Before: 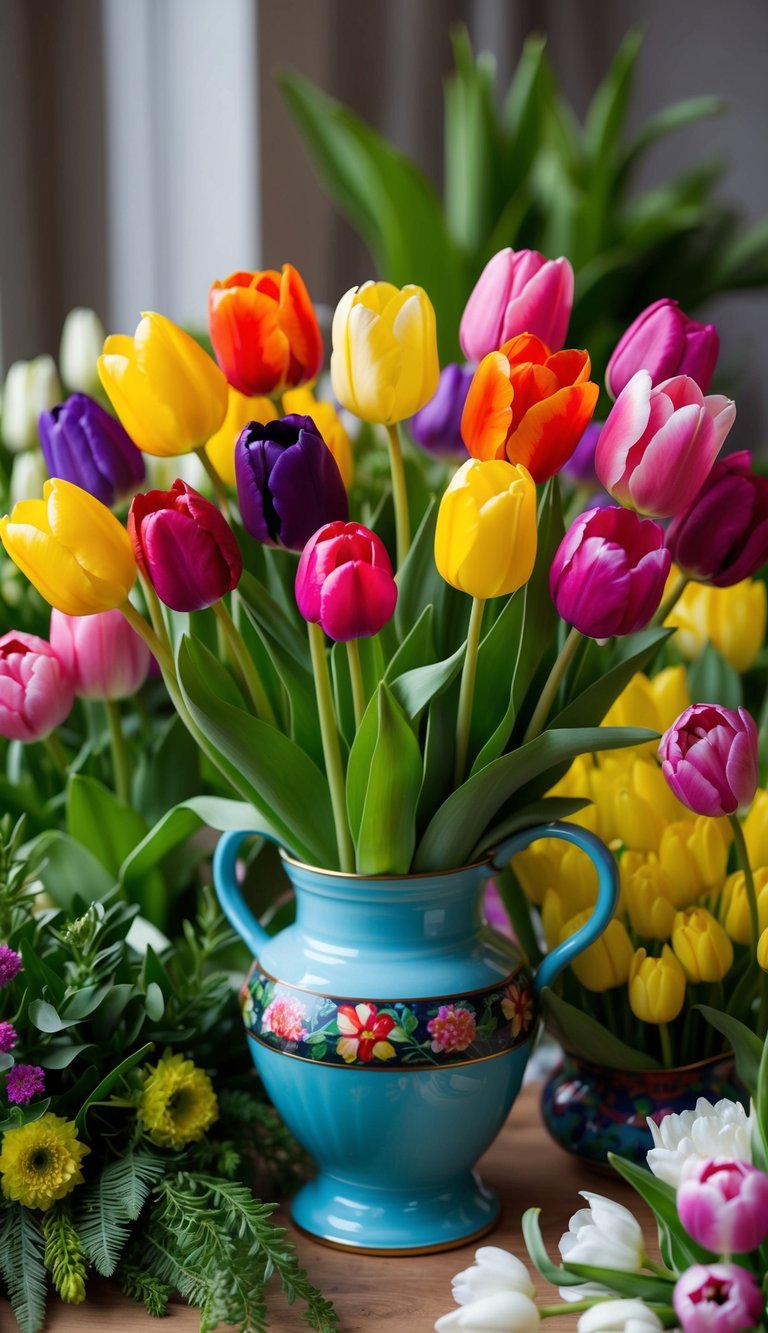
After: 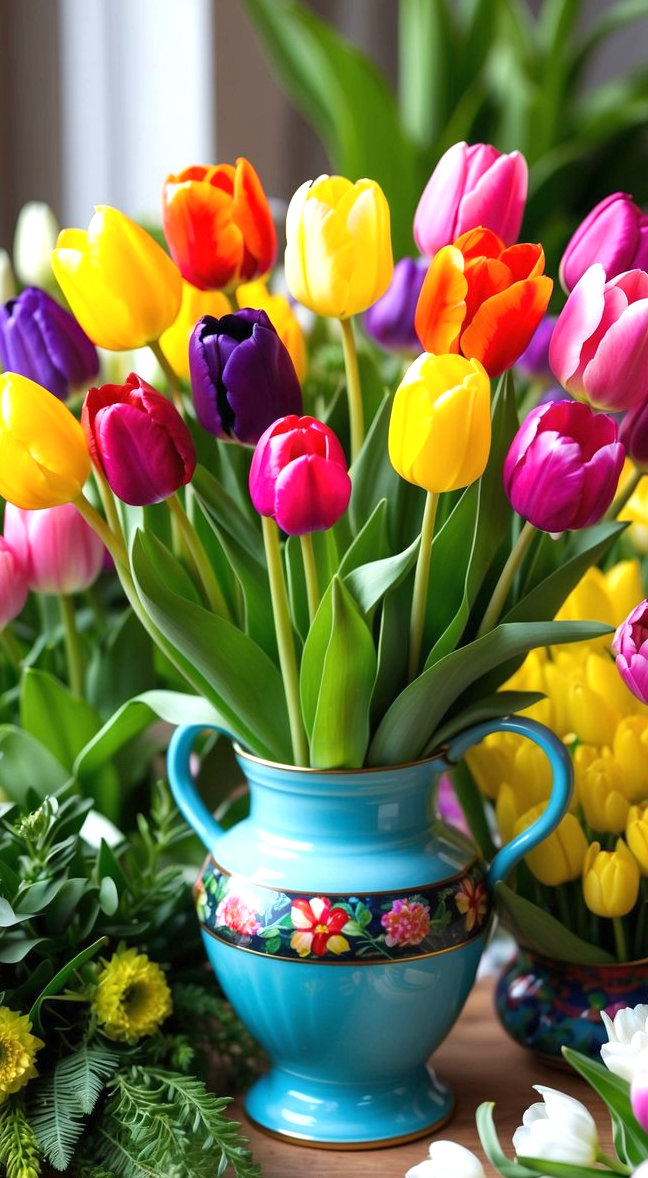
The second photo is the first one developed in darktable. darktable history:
crop: left 6.055%, top 8.012%, right 9.535%, bottom 3.606%
exposure: black level correction 0, exposure 0.703 EV, compensate highlight preservation false
